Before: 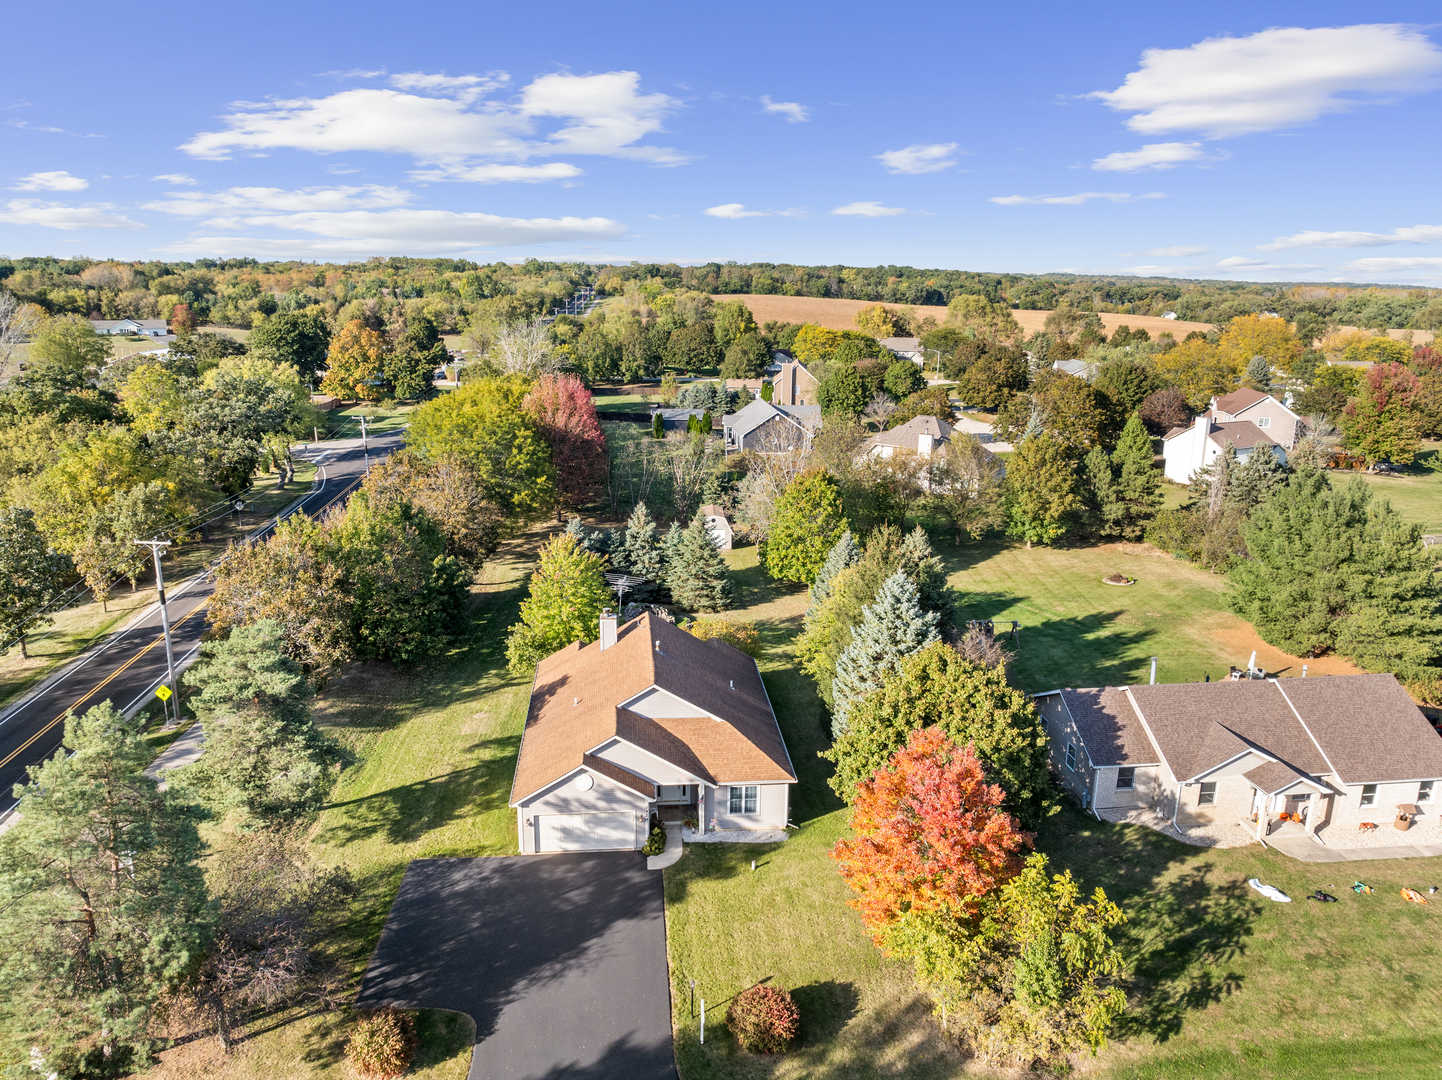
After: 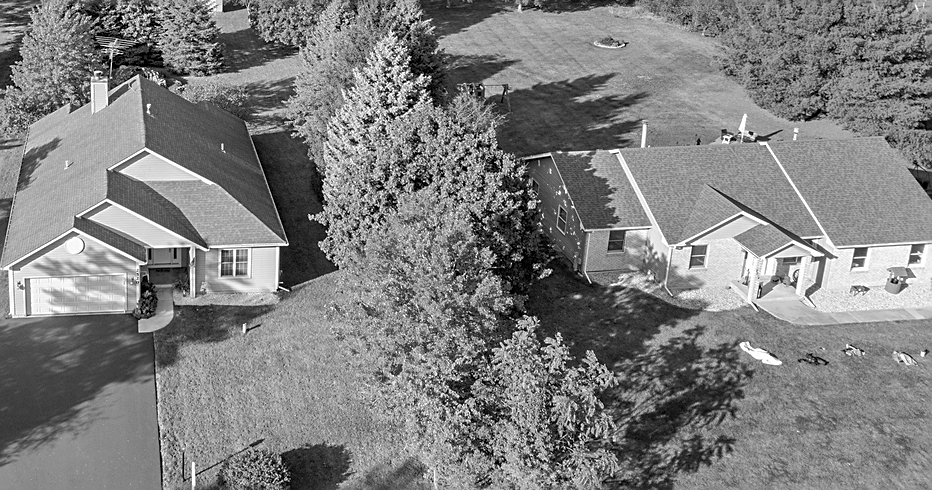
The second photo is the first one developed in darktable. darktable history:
crop and rotate: left 35.356%, top 49.769%, bottom 4.857%
shadows and highlights: on, module defaults
color calibration: output gray [0.23, 0.37, 0.4, 0], illuminant as shot in camera, x 0.362, y 0.385, temperature 4547.66 K
sharpen: on, module defaults
